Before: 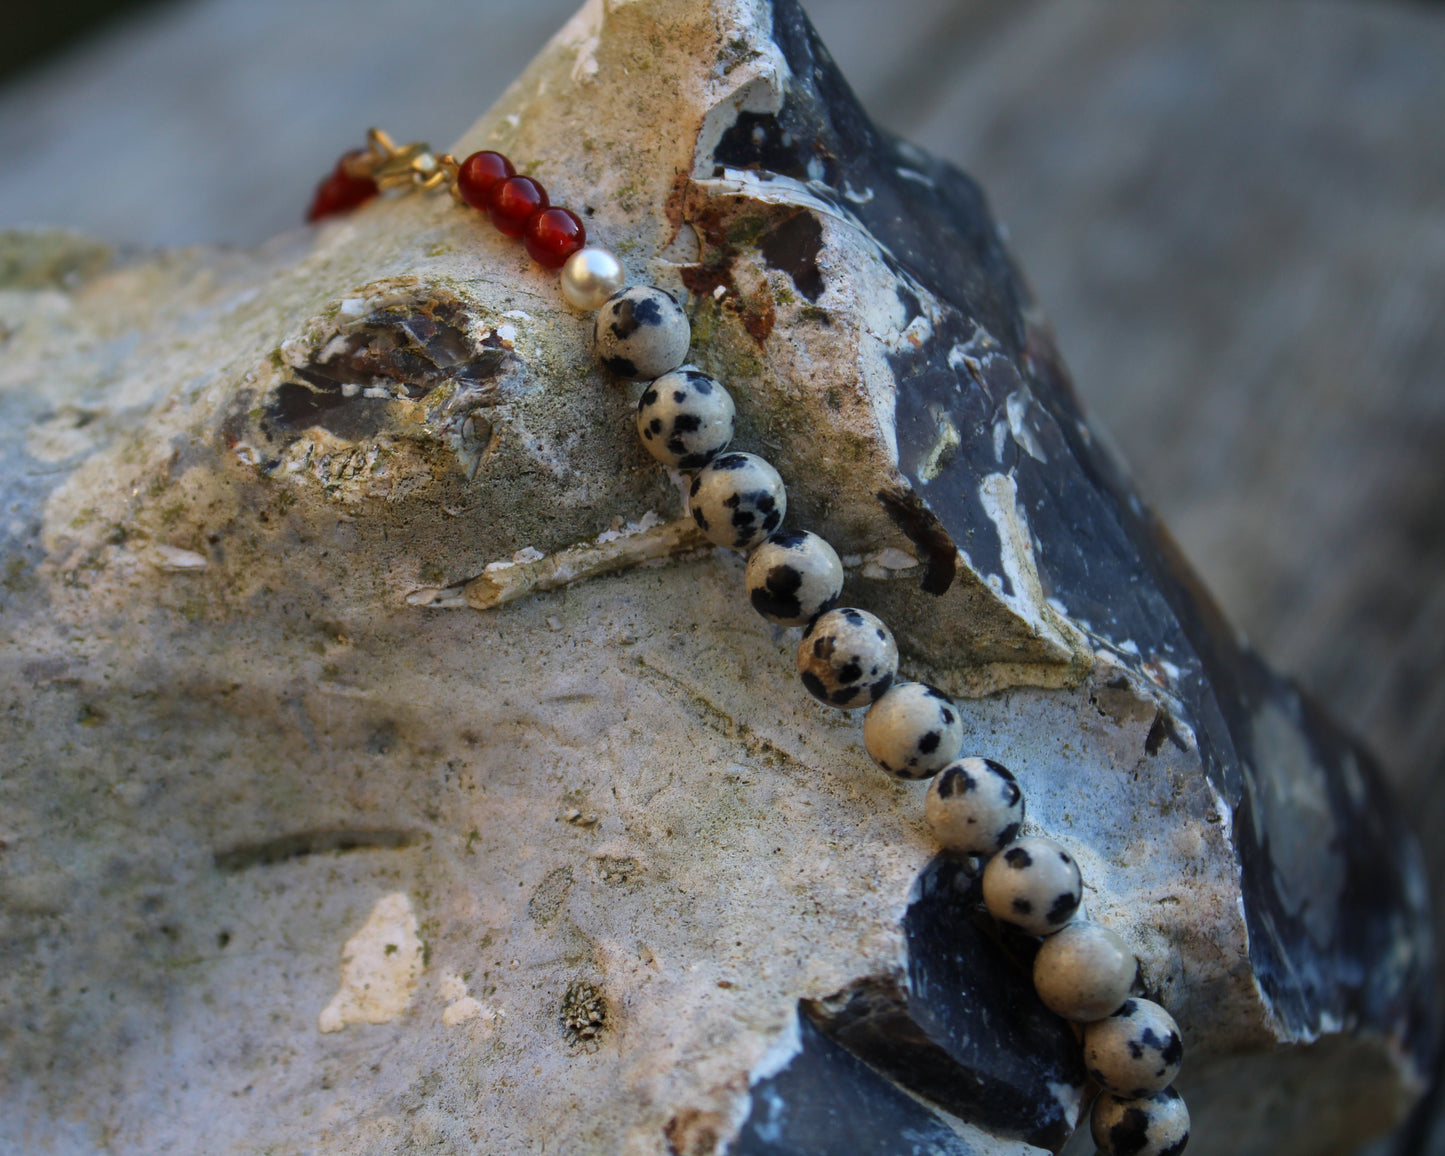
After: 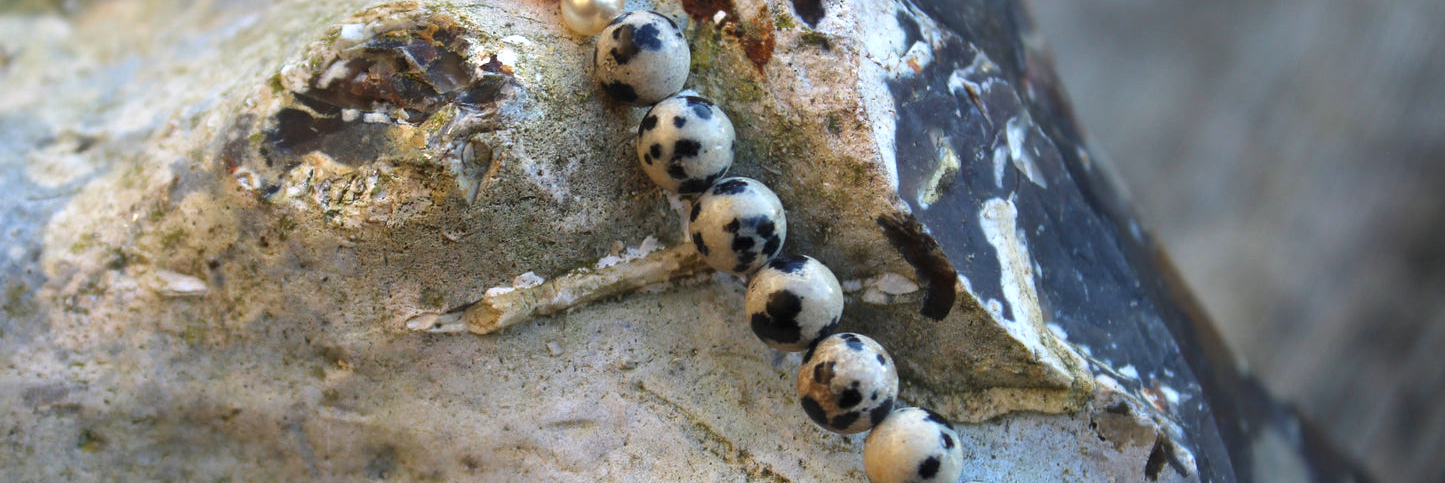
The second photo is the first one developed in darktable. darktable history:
exposure: black level correction 0, exposure 0.7 EV, compensate exposure bias true, compensate highlight preservation false
crop and rotate: top 23.84%, bottom 34.294%
